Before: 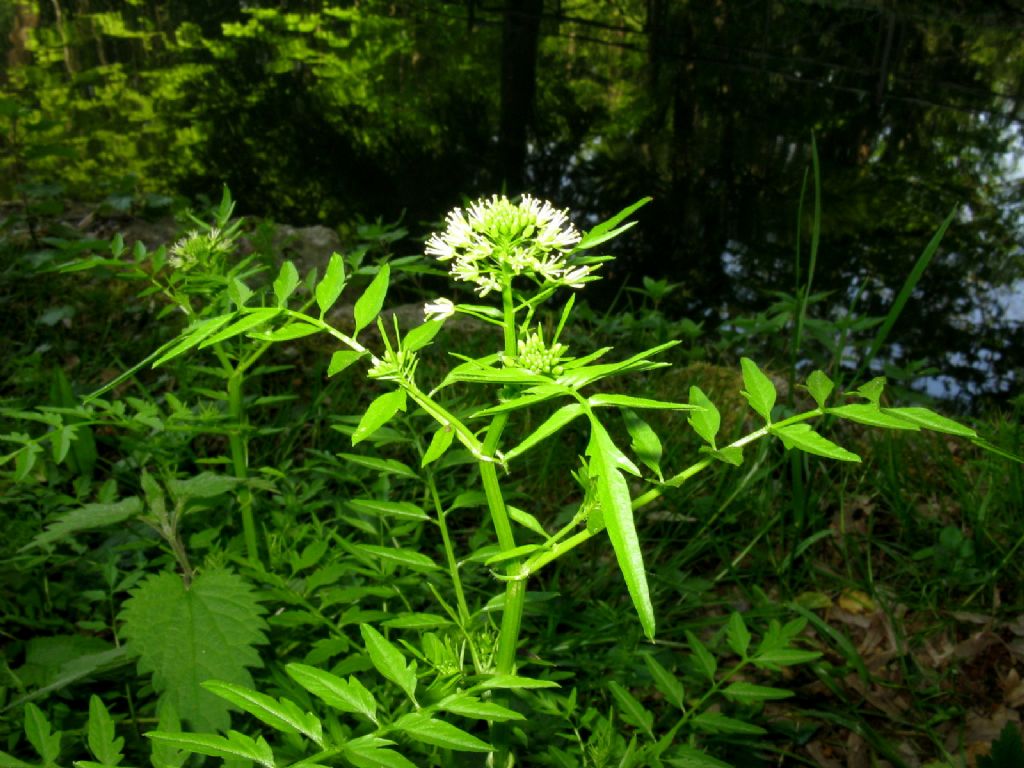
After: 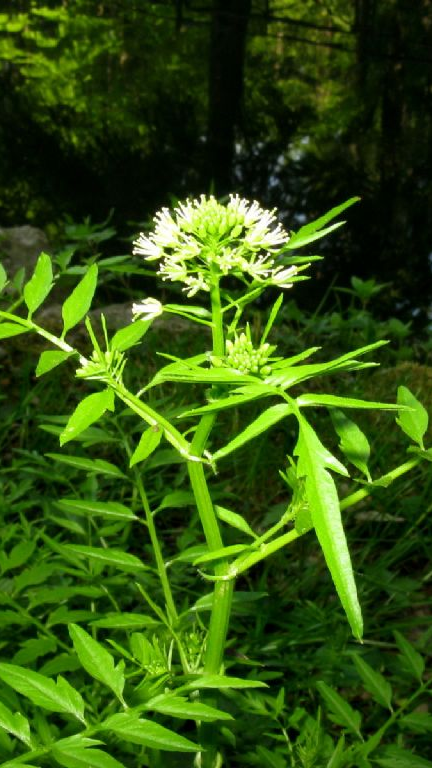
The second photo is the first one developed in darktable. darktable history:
crop: left 28.522%, right 29.274%
